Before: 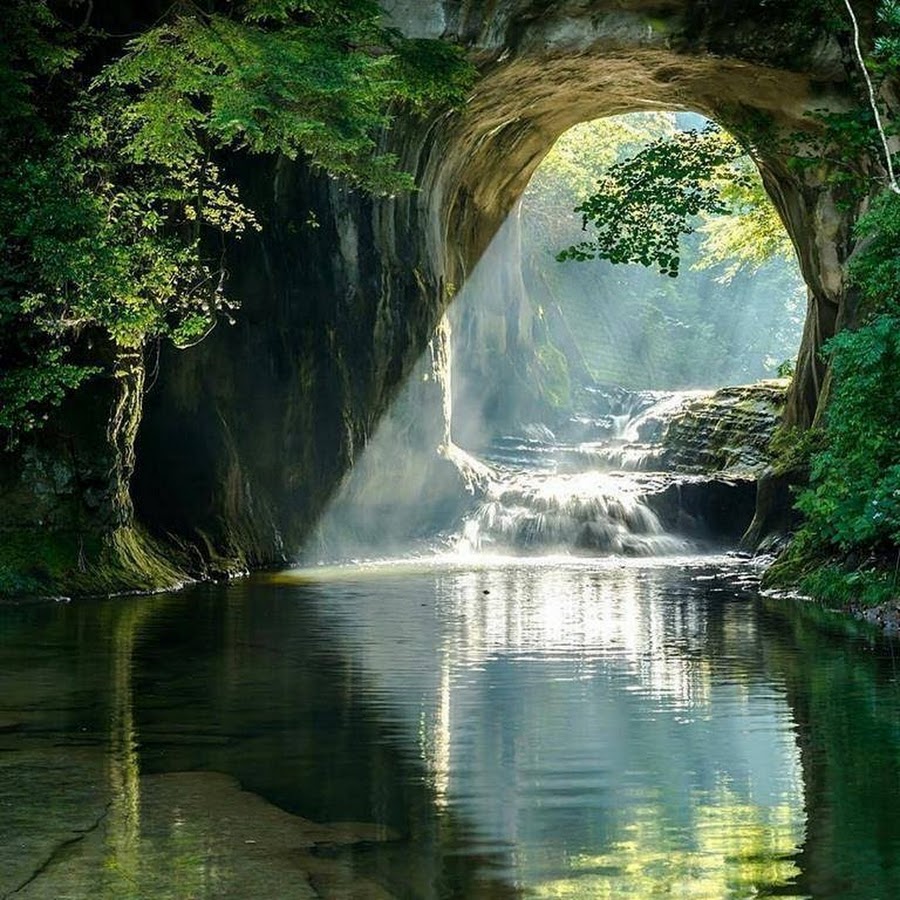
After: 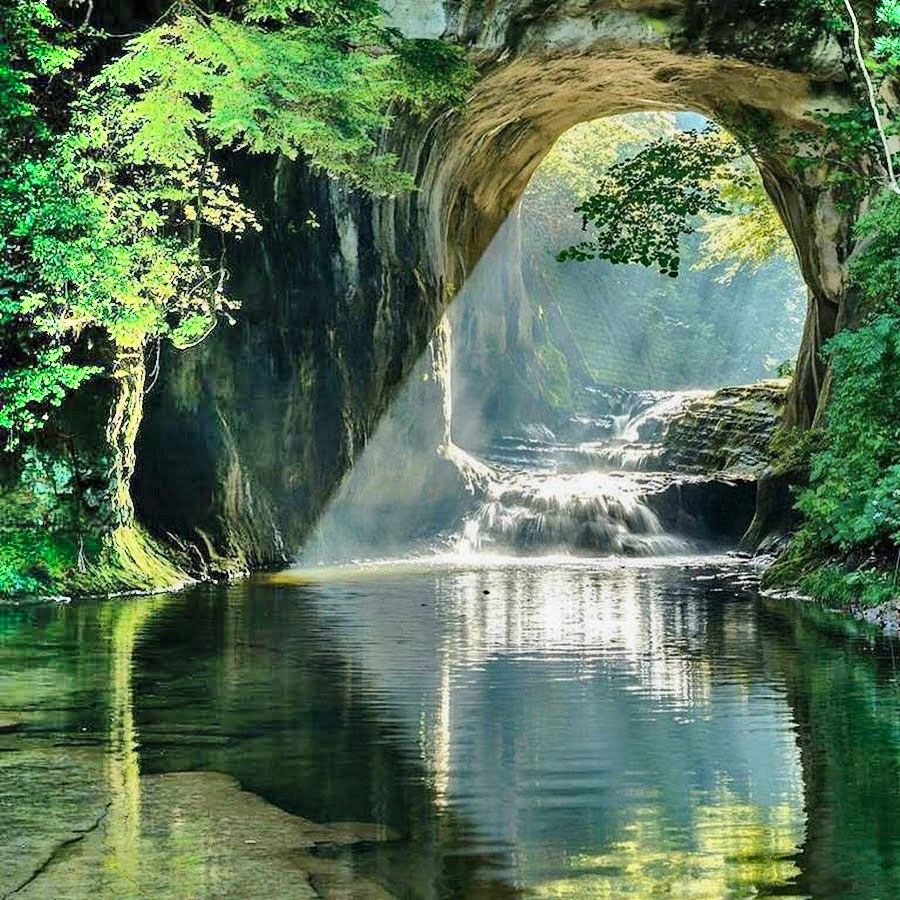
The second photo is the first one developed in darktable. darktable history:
haze removal: compatibility mode true, adaptive false
shadows and highlights: radius 123.98, shadows 100, white point adjustment -3, highlights -100, highlights color adjustment 89.84%, soften with gaussian
